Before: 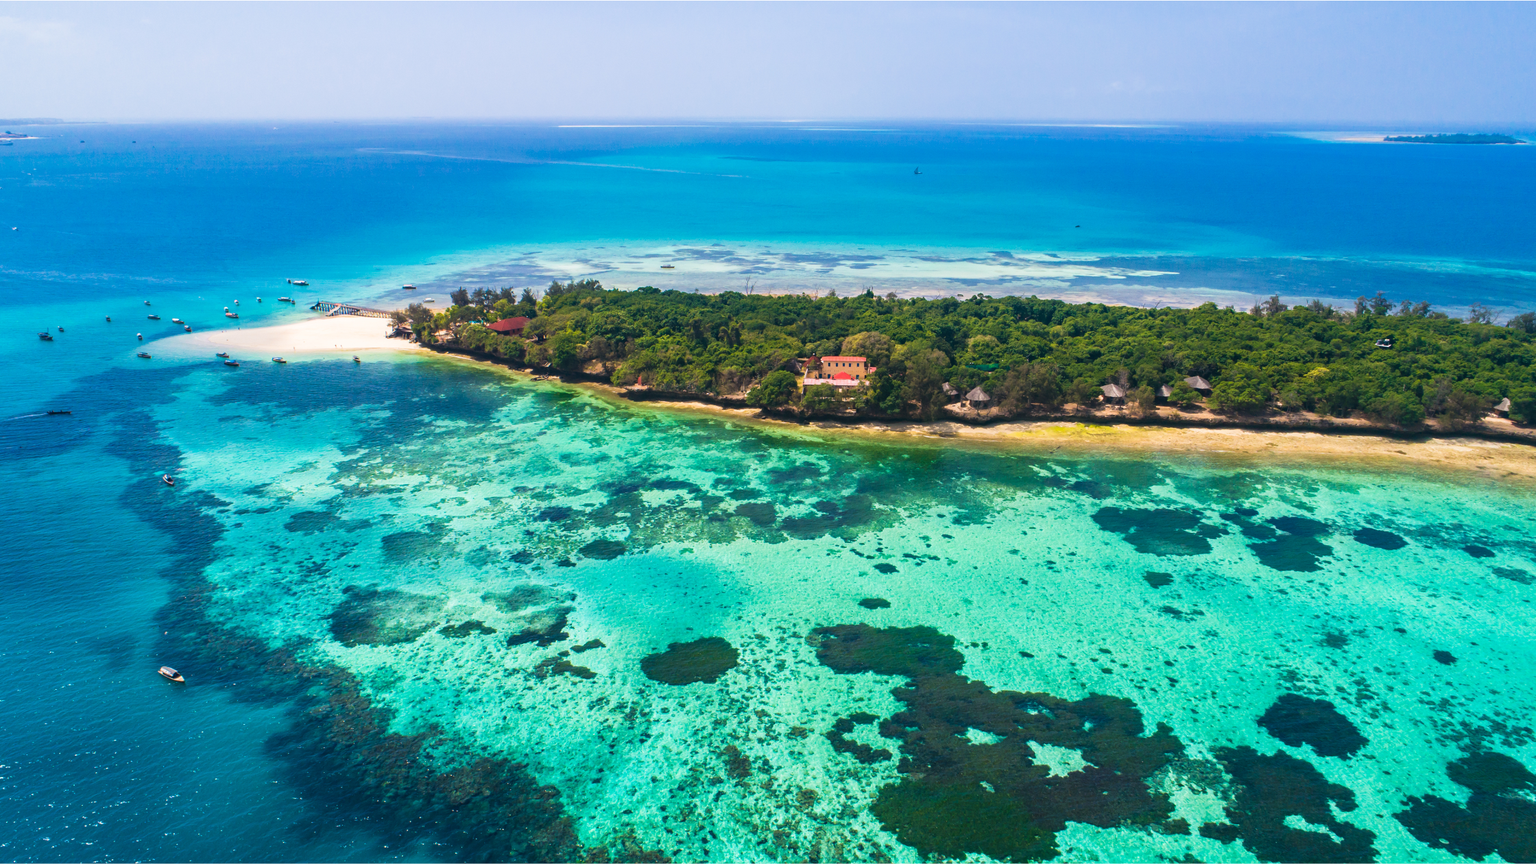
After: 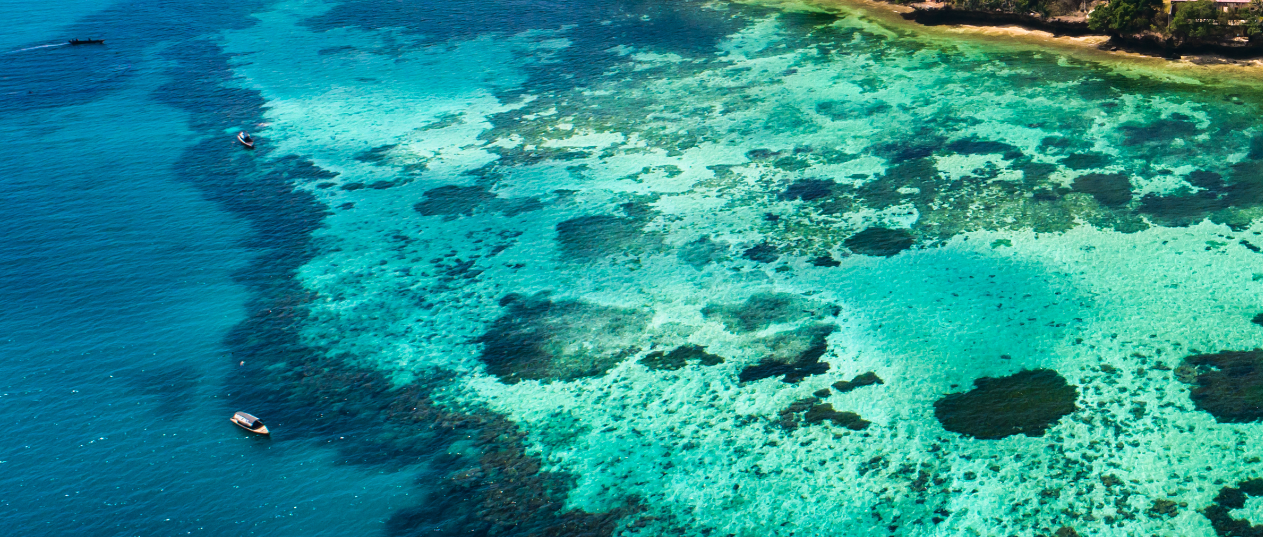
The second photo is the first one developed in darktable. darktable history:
crop: top 44.483%, right 43.593%, bottom 12.892%
tone curve: curves: ch0 [(0, 0) (0.224, 0.12) (0.375, 0.296) (0.528, 0.472) (0.681, 0.634) (0.8, 0.766) (0.873, 0.877) (1, 1)], preserve colors basic power
